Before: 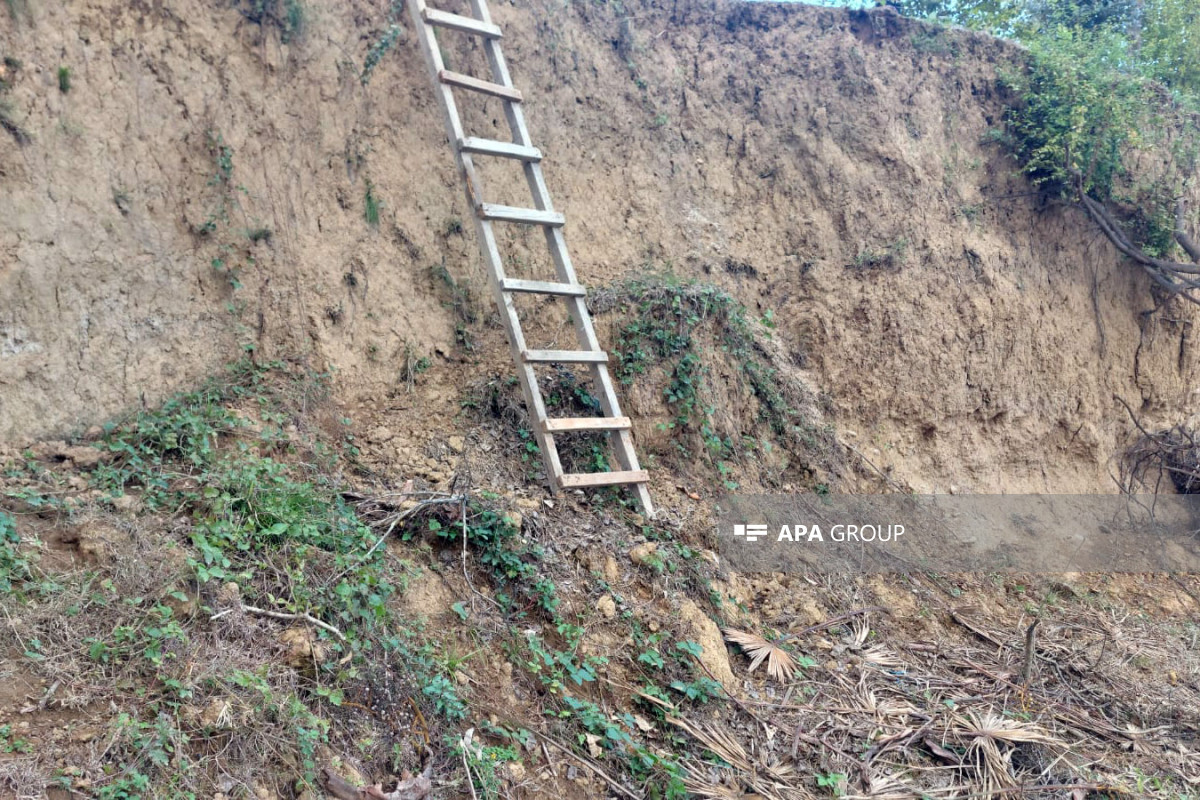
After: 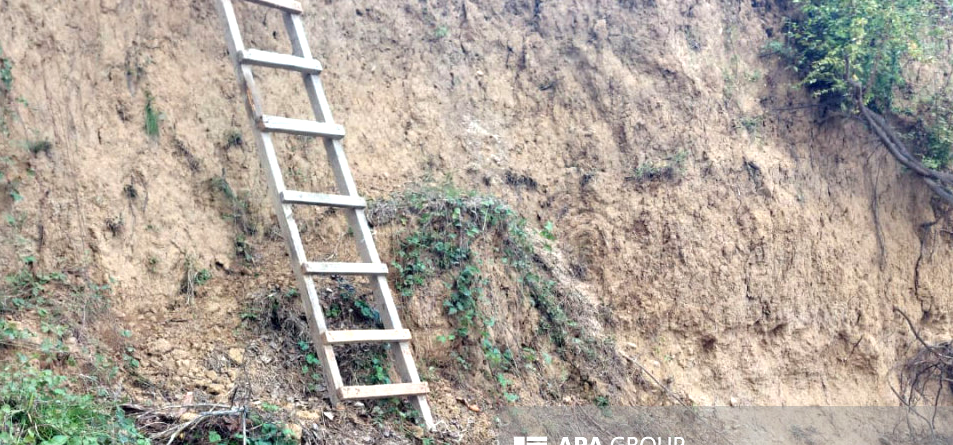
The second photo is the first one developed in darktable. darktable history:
exposure: exposure 0.507 EV, compensate highlight preservation false
crop: left 18.38%, top 11.092%, right 2.134%, bottom 33.217%
